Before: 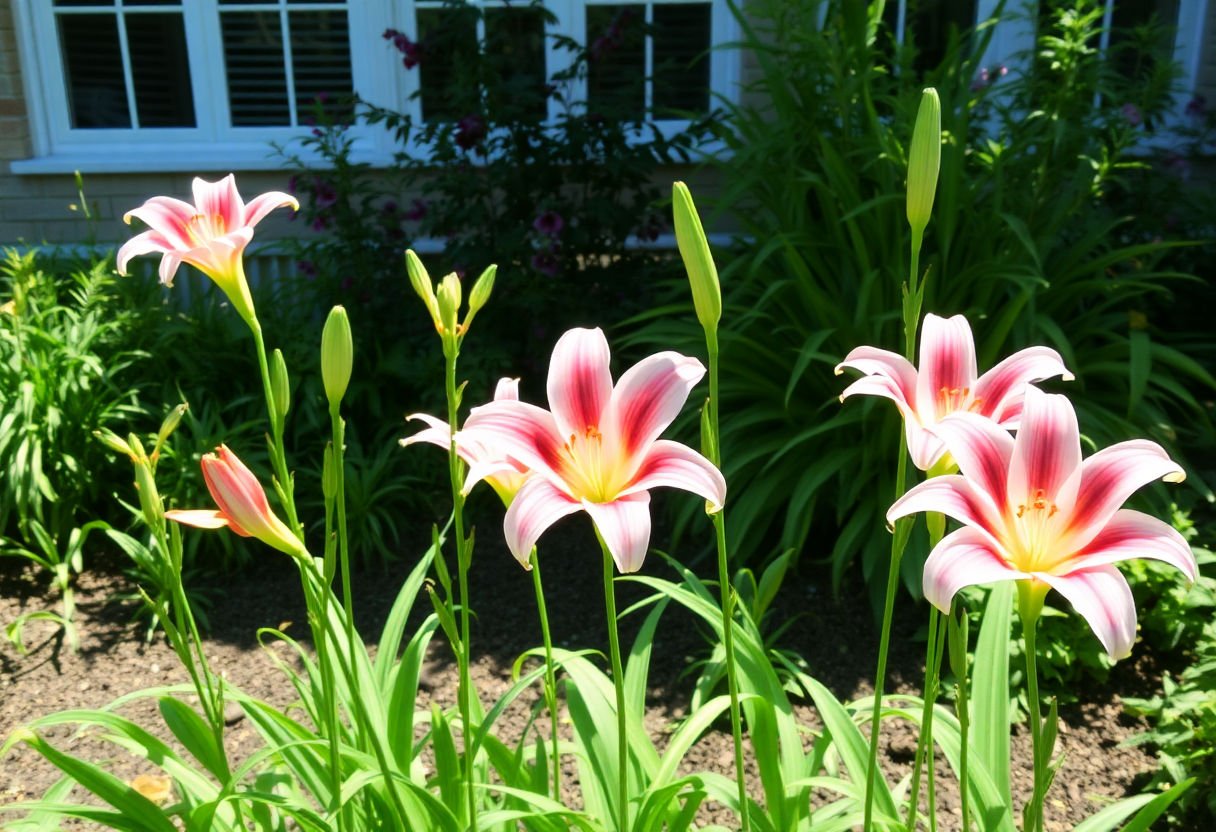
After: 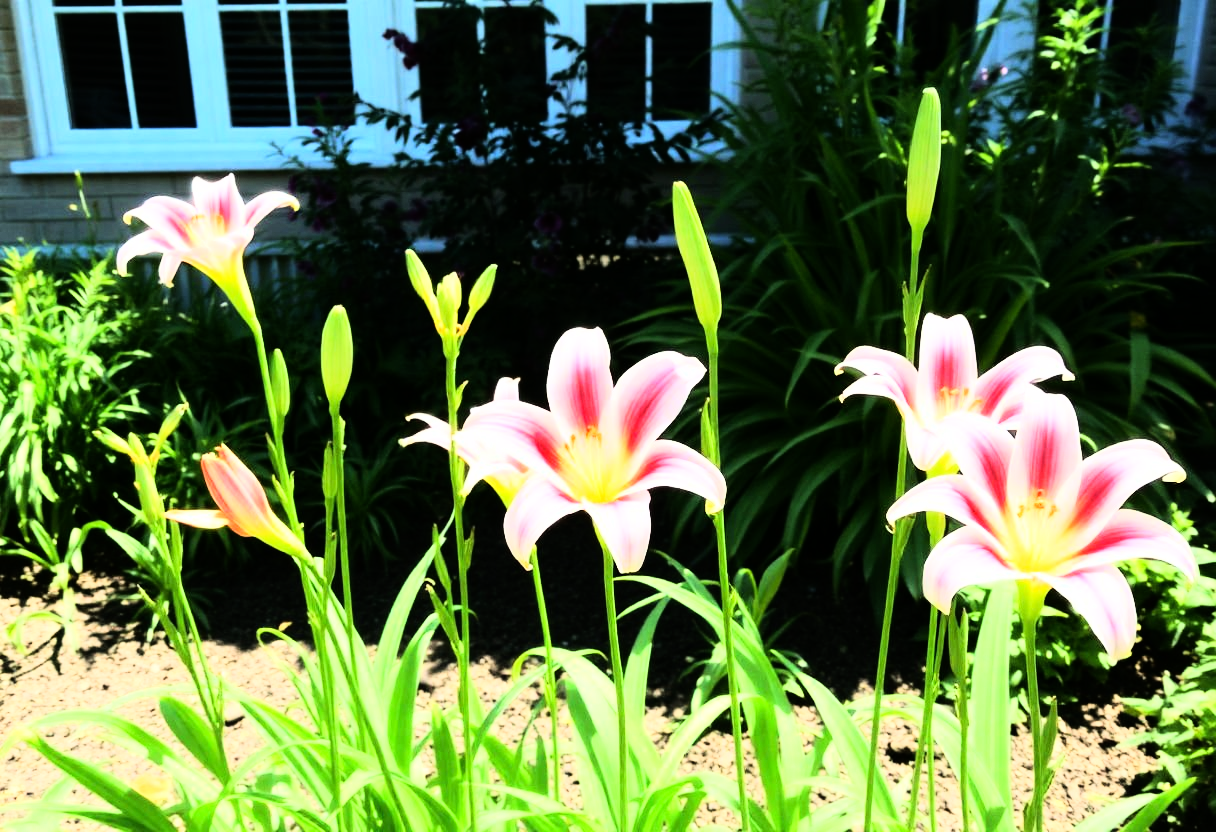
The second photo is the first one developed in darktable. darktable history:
rgb curve: curves: ch0 [(0, 0) (0.21, 0.15) (0.24, 0.21) (0.5, 0.75) (0.75, 0.96) (0.89, 0.99) (1, 1)]; ch1 [(0, 0.02) (0.21, 0.13) (0.25, 0.2) (0.5, 0.67) (0.75, 0.9) (0.89, 0.97) (1, 1)]; ch2 [(0, 0.02) (0.21, 0.13) (0.25, 0.2) (0.5, 0.67) (0.75, 0.9) (0.89, 0.97) (1, 1)], compensate middle gray true
white balance: red 1, blue 1
